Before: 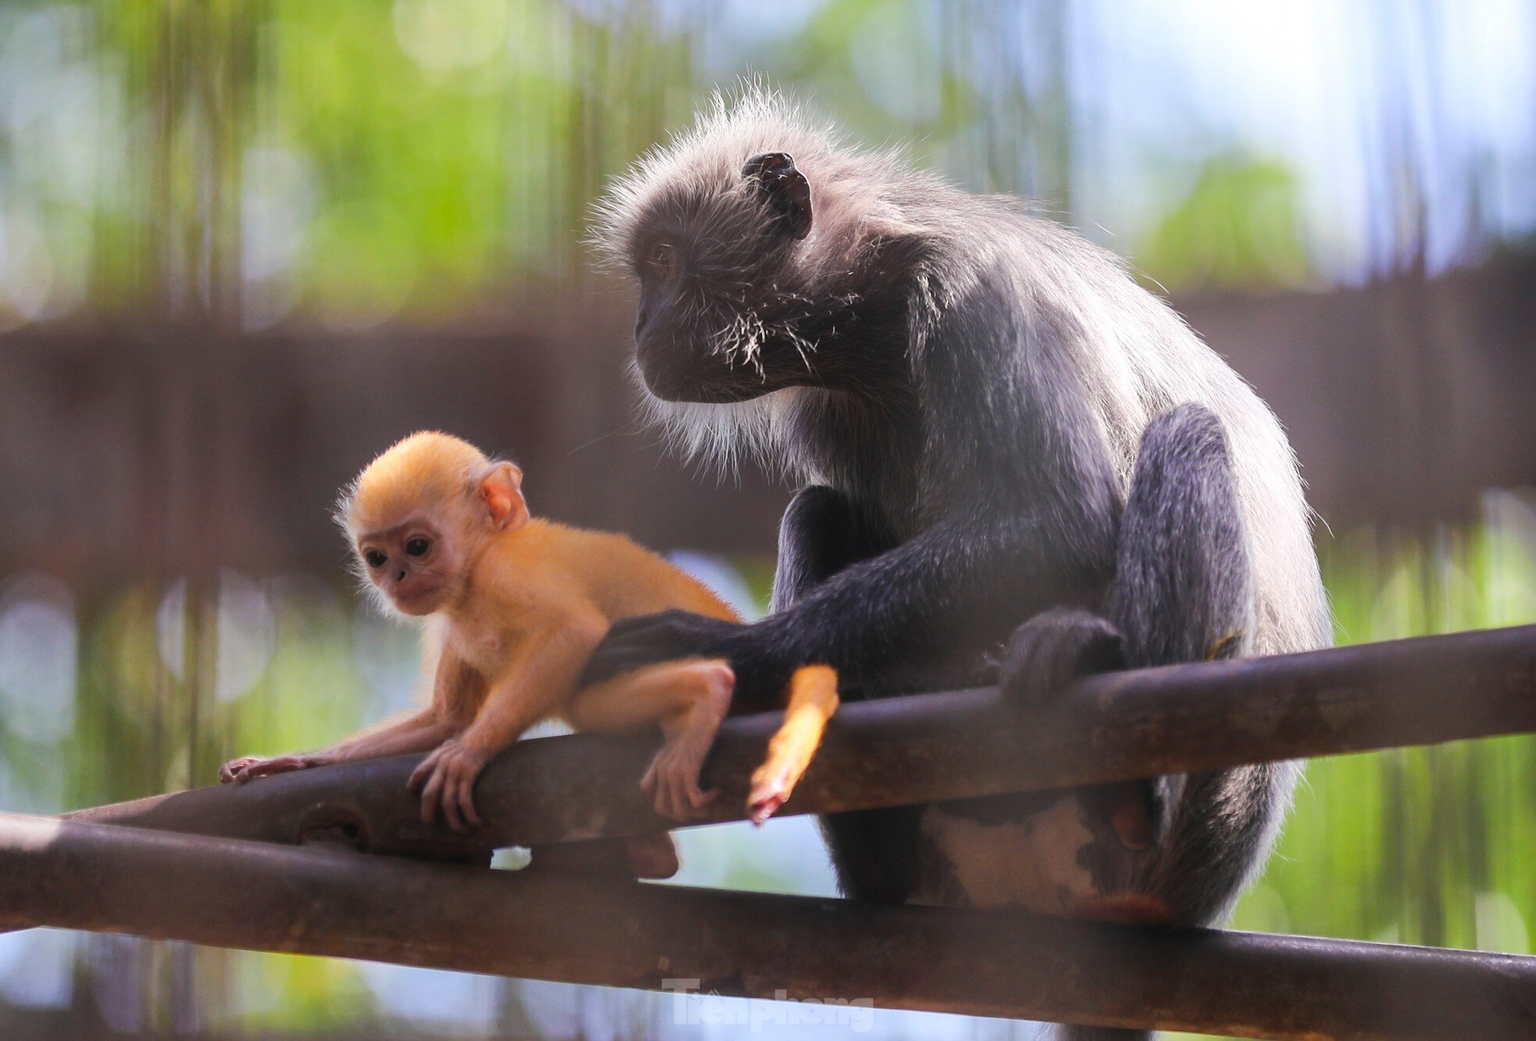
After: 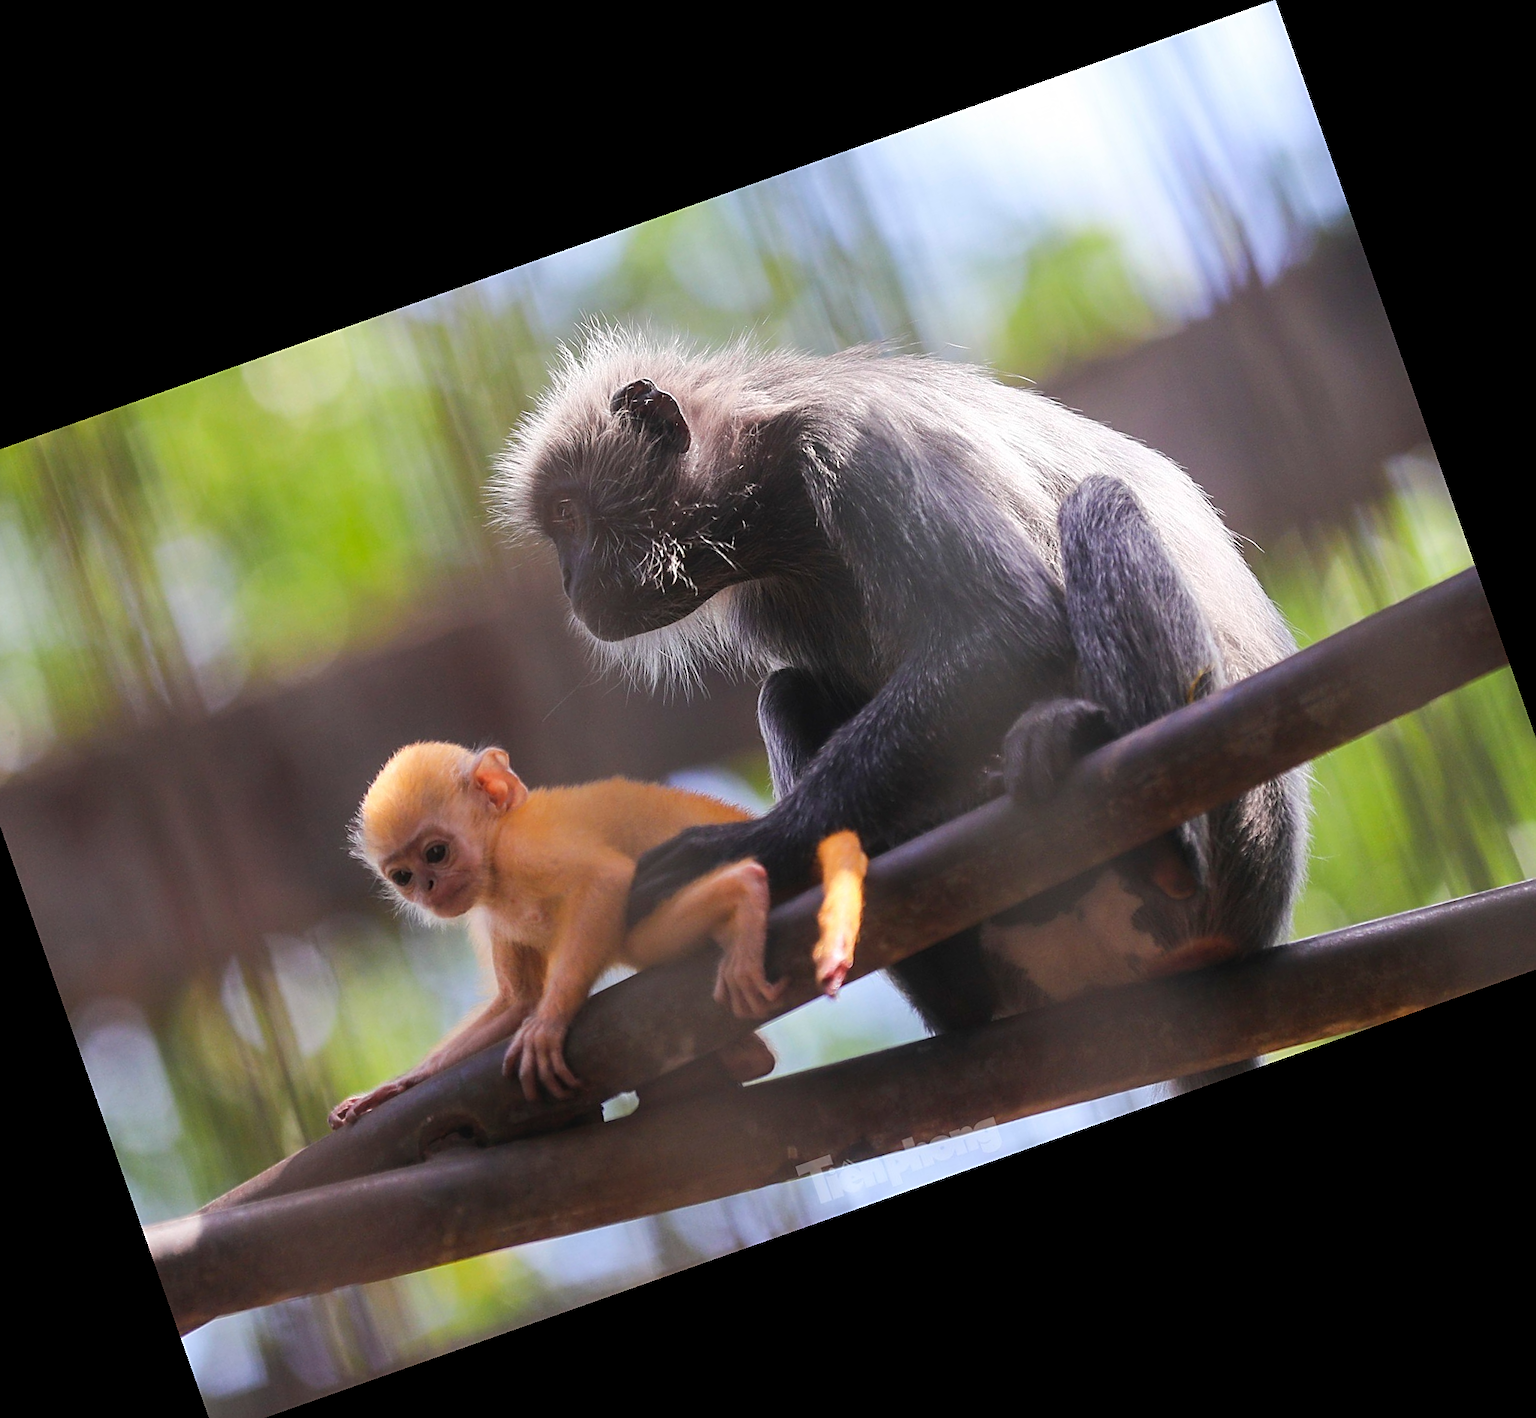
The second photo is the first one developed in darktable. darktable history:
crop and rotate: angle 19.43°, left 6.812%, right 4.125%, bottom 1.087%
sharpen: on, module defaults
